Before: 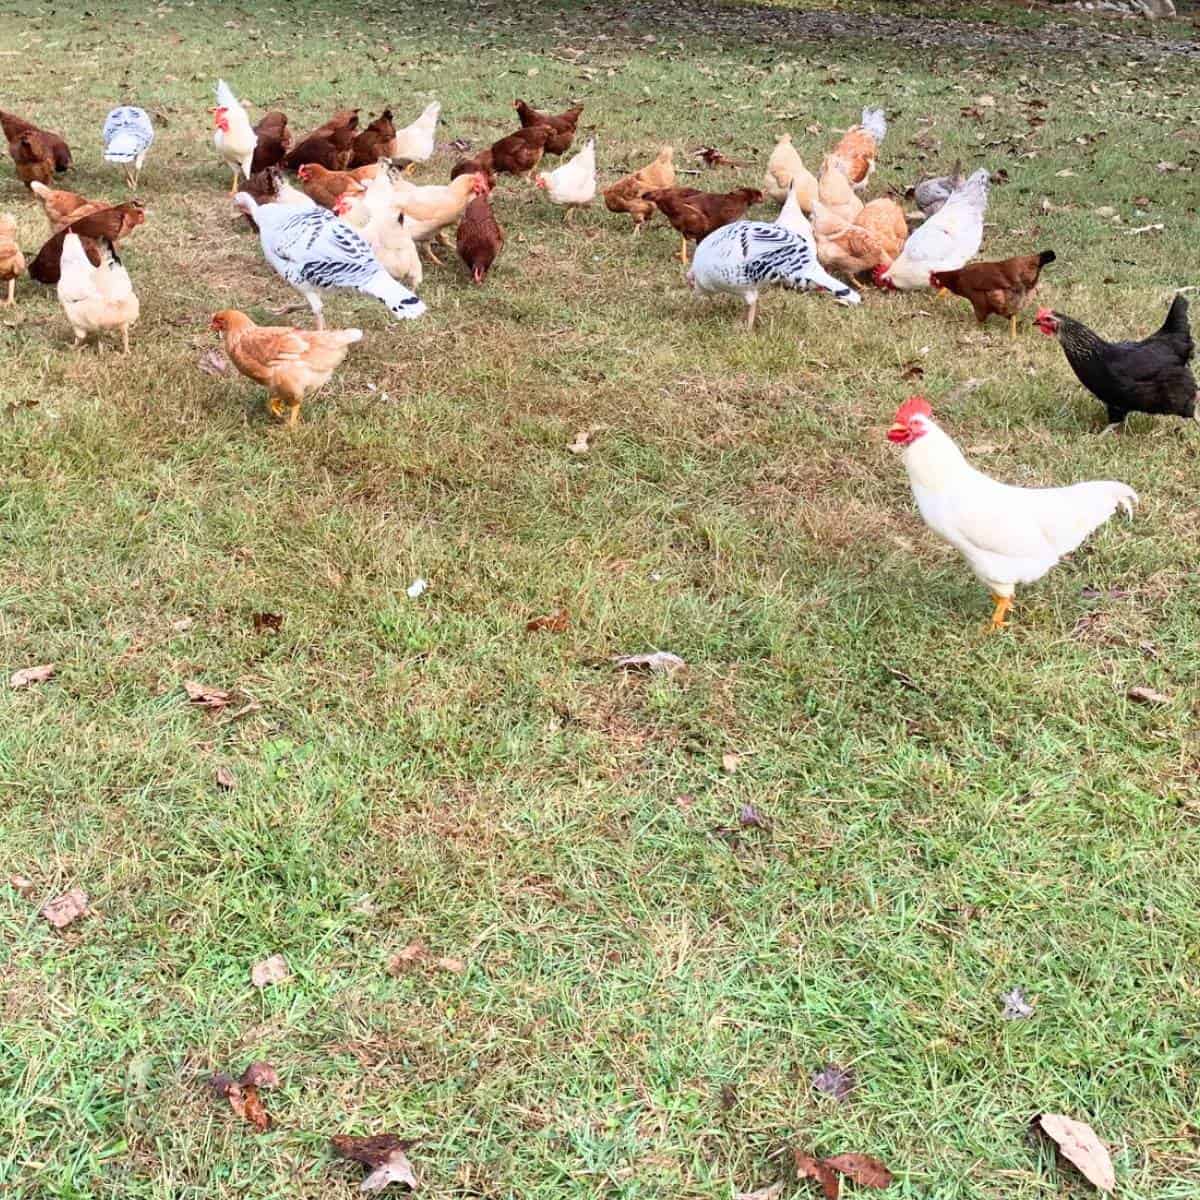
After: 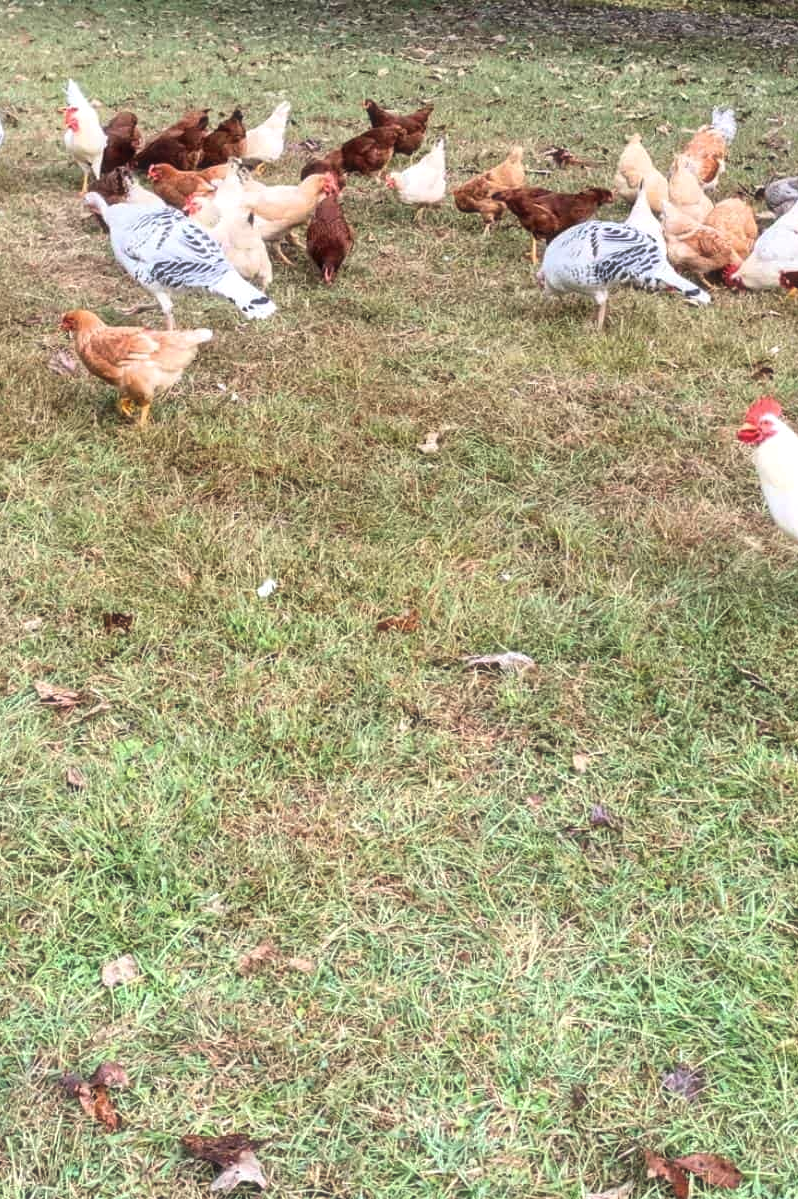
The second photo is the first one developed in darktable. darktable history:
local contrast: on, module defaults
crop and rotate: left 12.525%, right 20.954%
haze removal: strength -0.101, compatibility mode true, adaptive false
